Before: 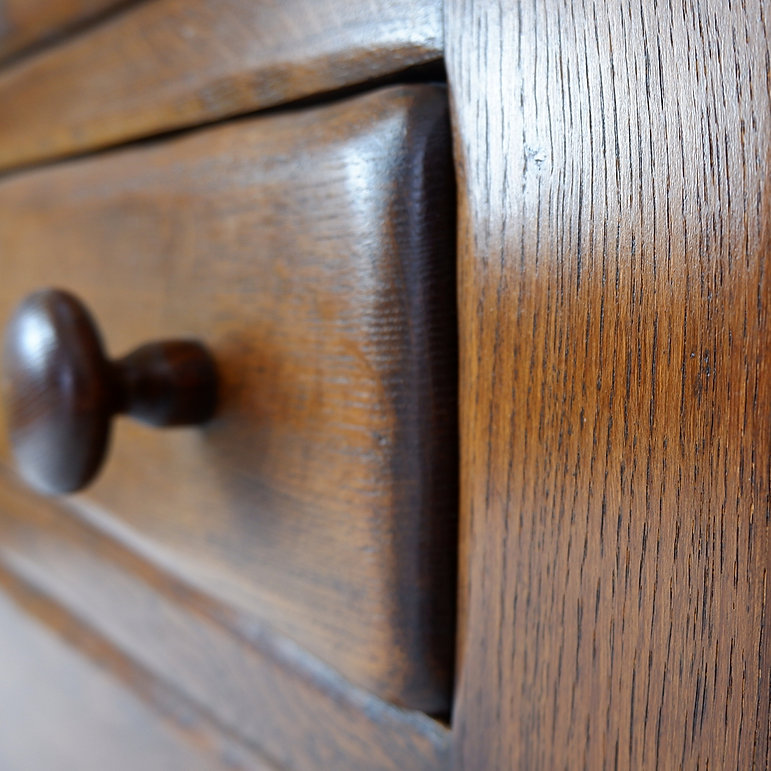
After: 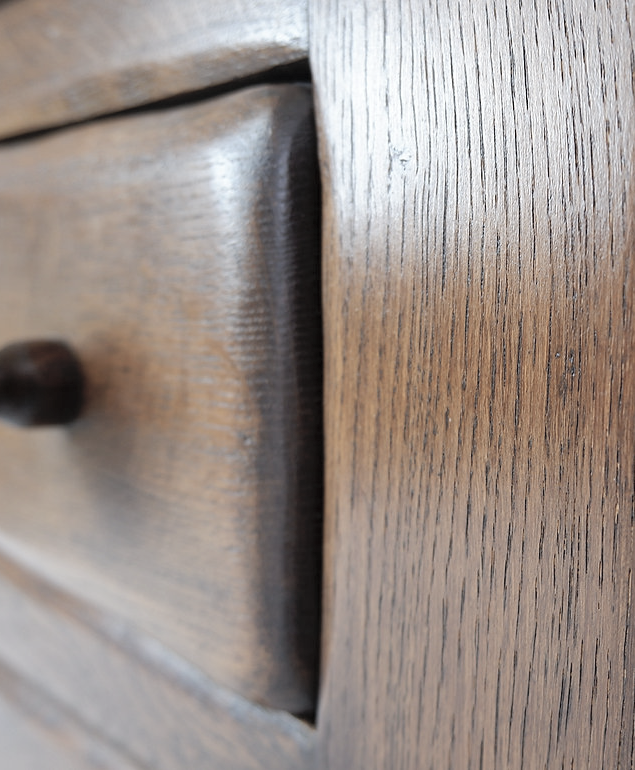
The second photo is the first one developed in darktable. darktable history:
contrast brightness saturation: brightness 0.18, saturation -0.5
crop: left 17.582%, bottom 0.031%
